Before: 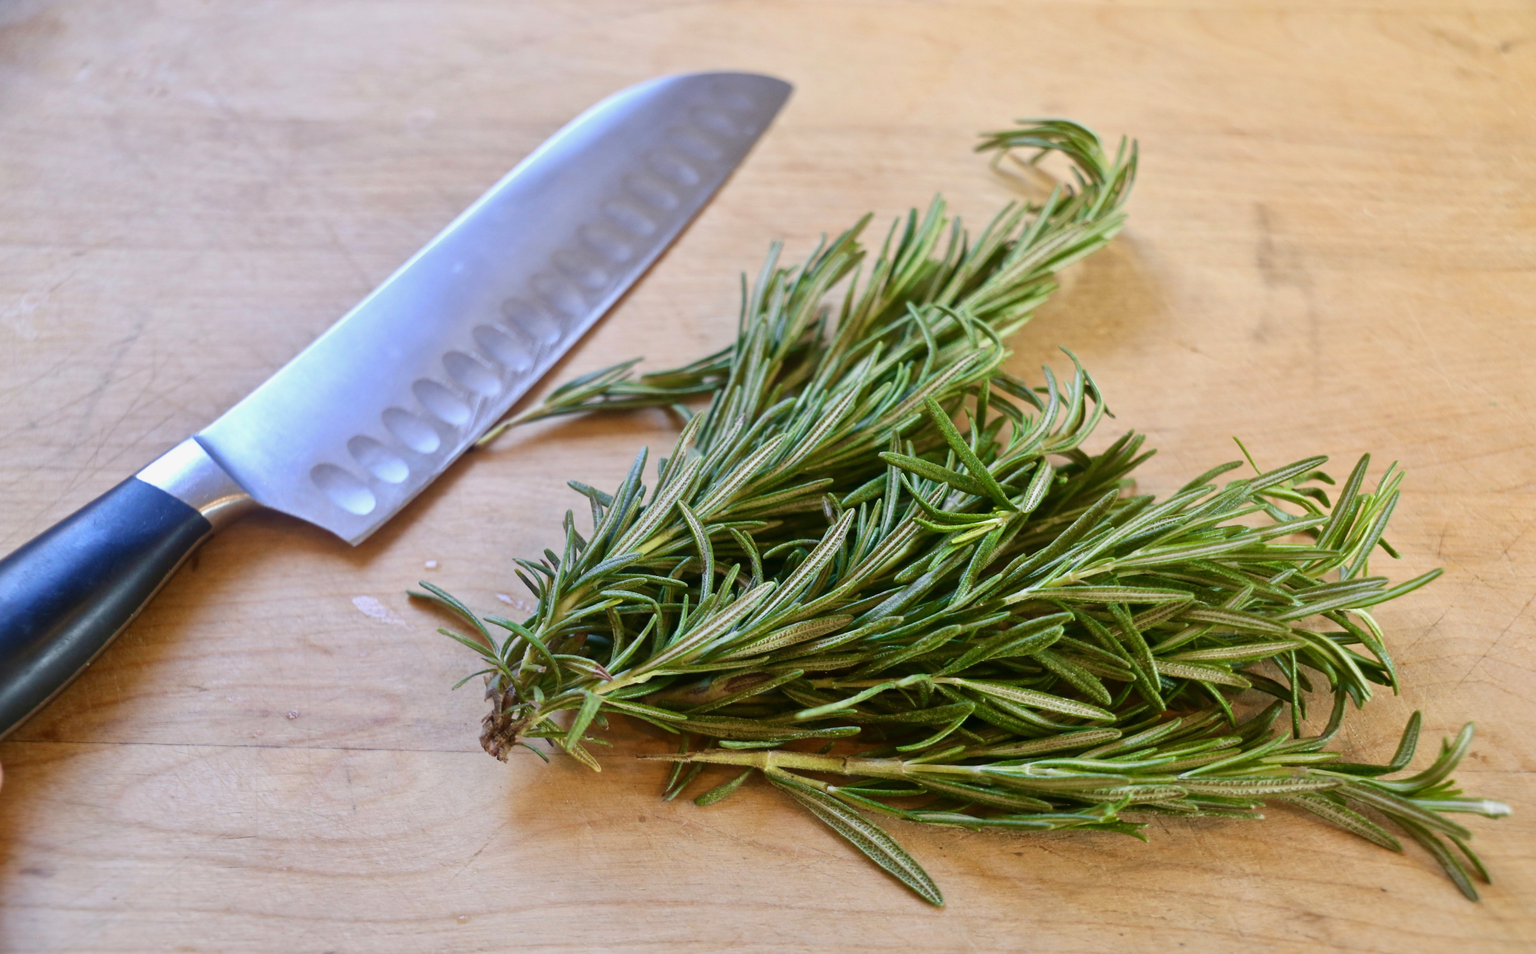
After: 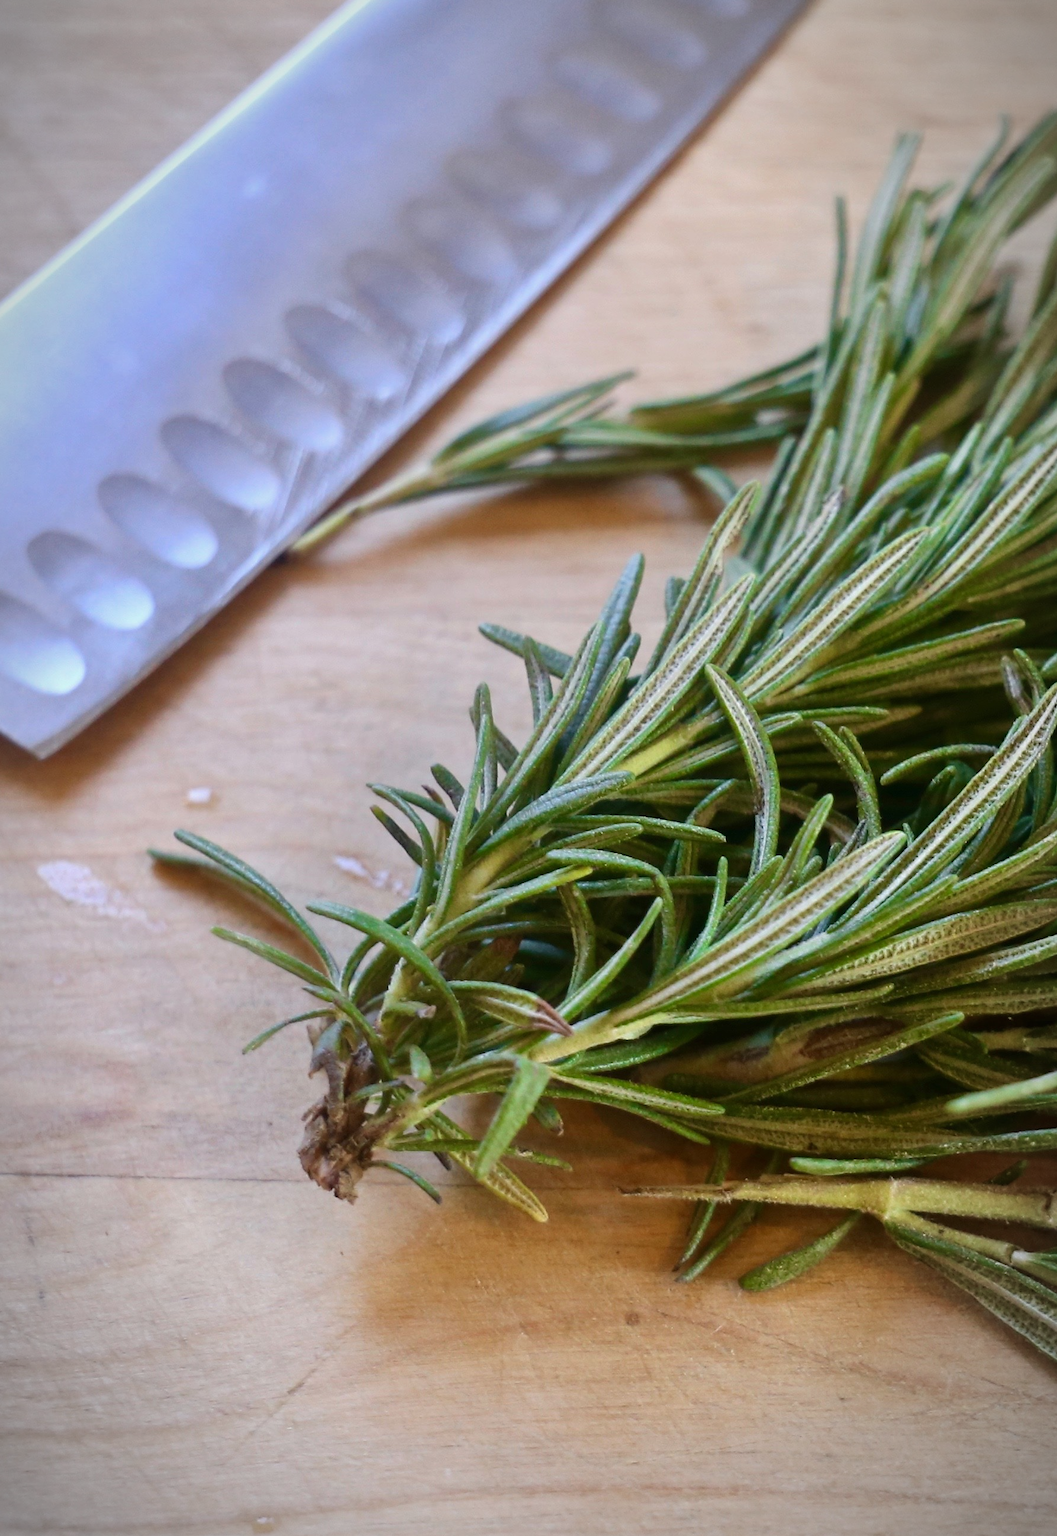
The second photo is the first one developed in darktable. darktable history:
crop and rotate: left 21.77%, top 18.528%, right 44.676%, bottom 2.997%
vignetting: fall-off start 87%, automatic ratio true
